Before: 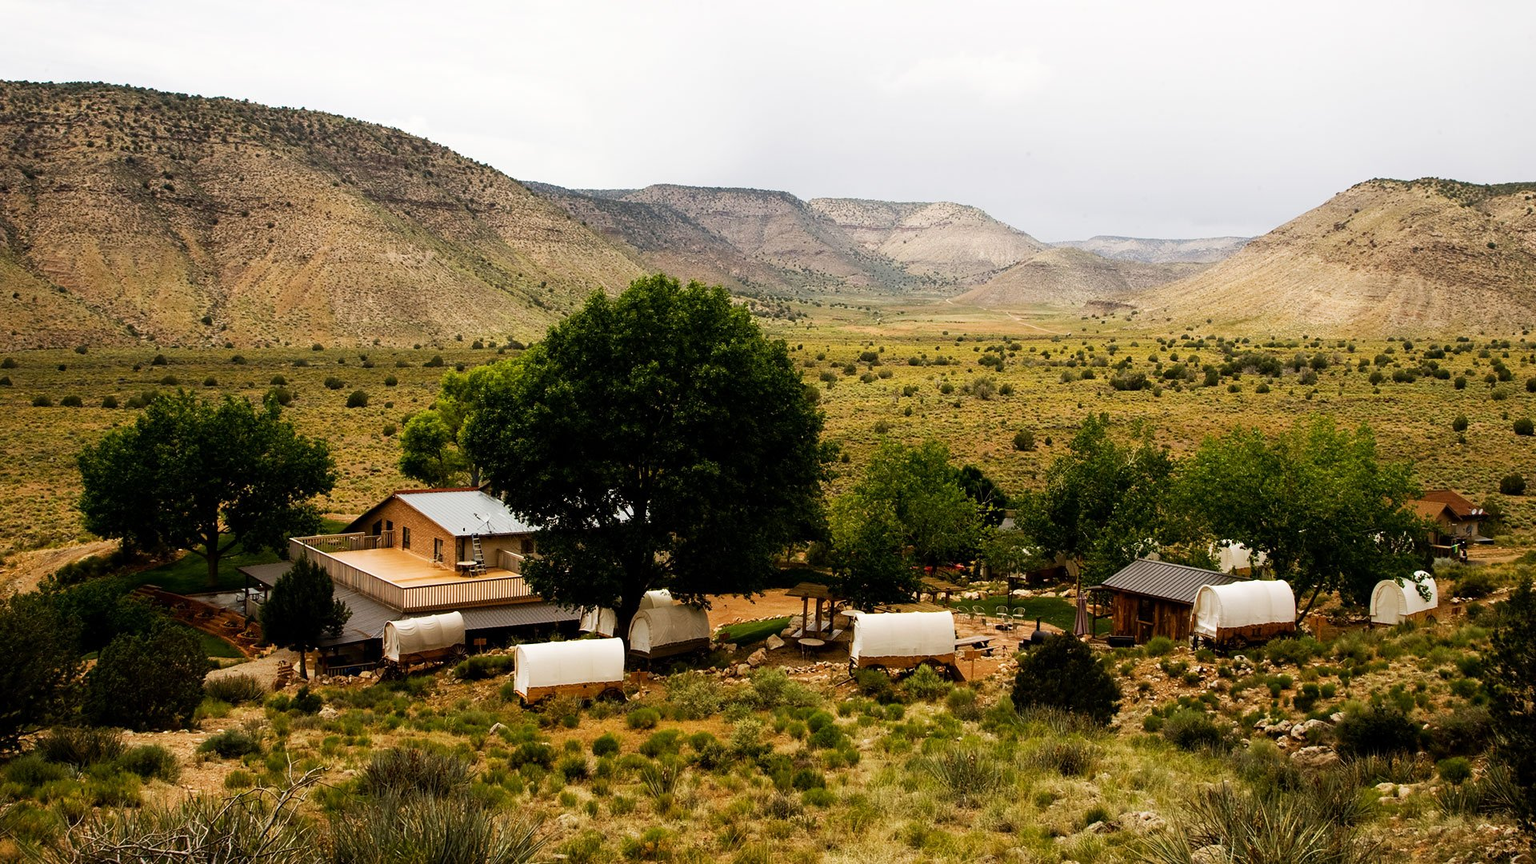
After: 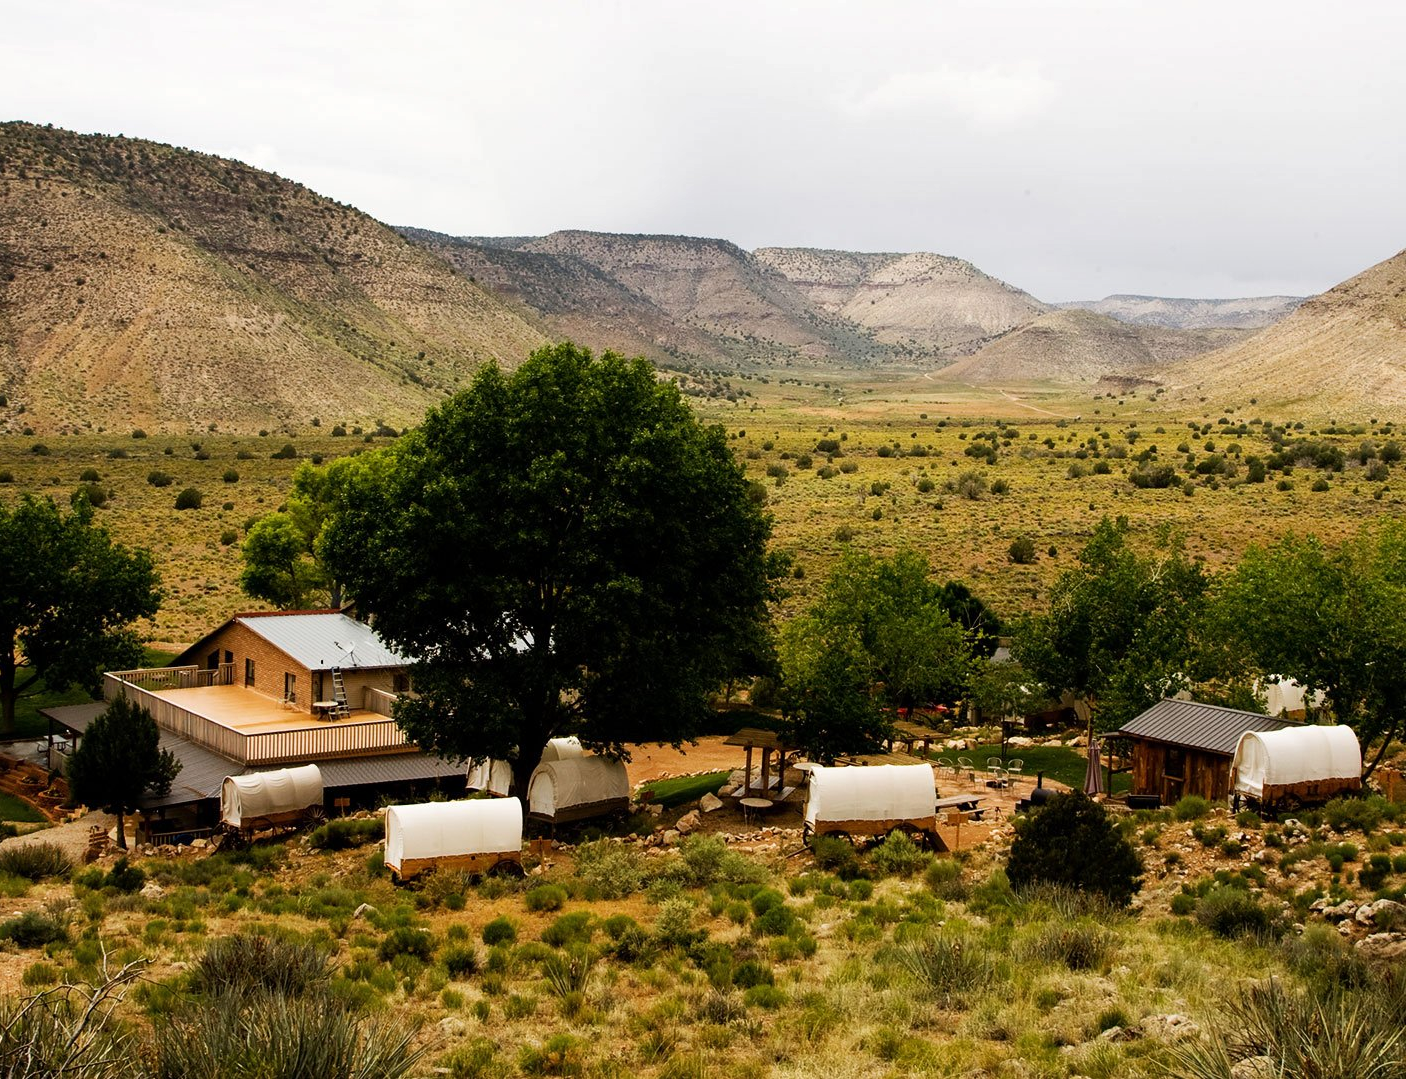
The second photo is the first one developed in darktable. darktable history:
shadows and highlights: radius 337.17, shadows 29.01, soften with gaussian
crop: left 13.443%, right 13.31%
